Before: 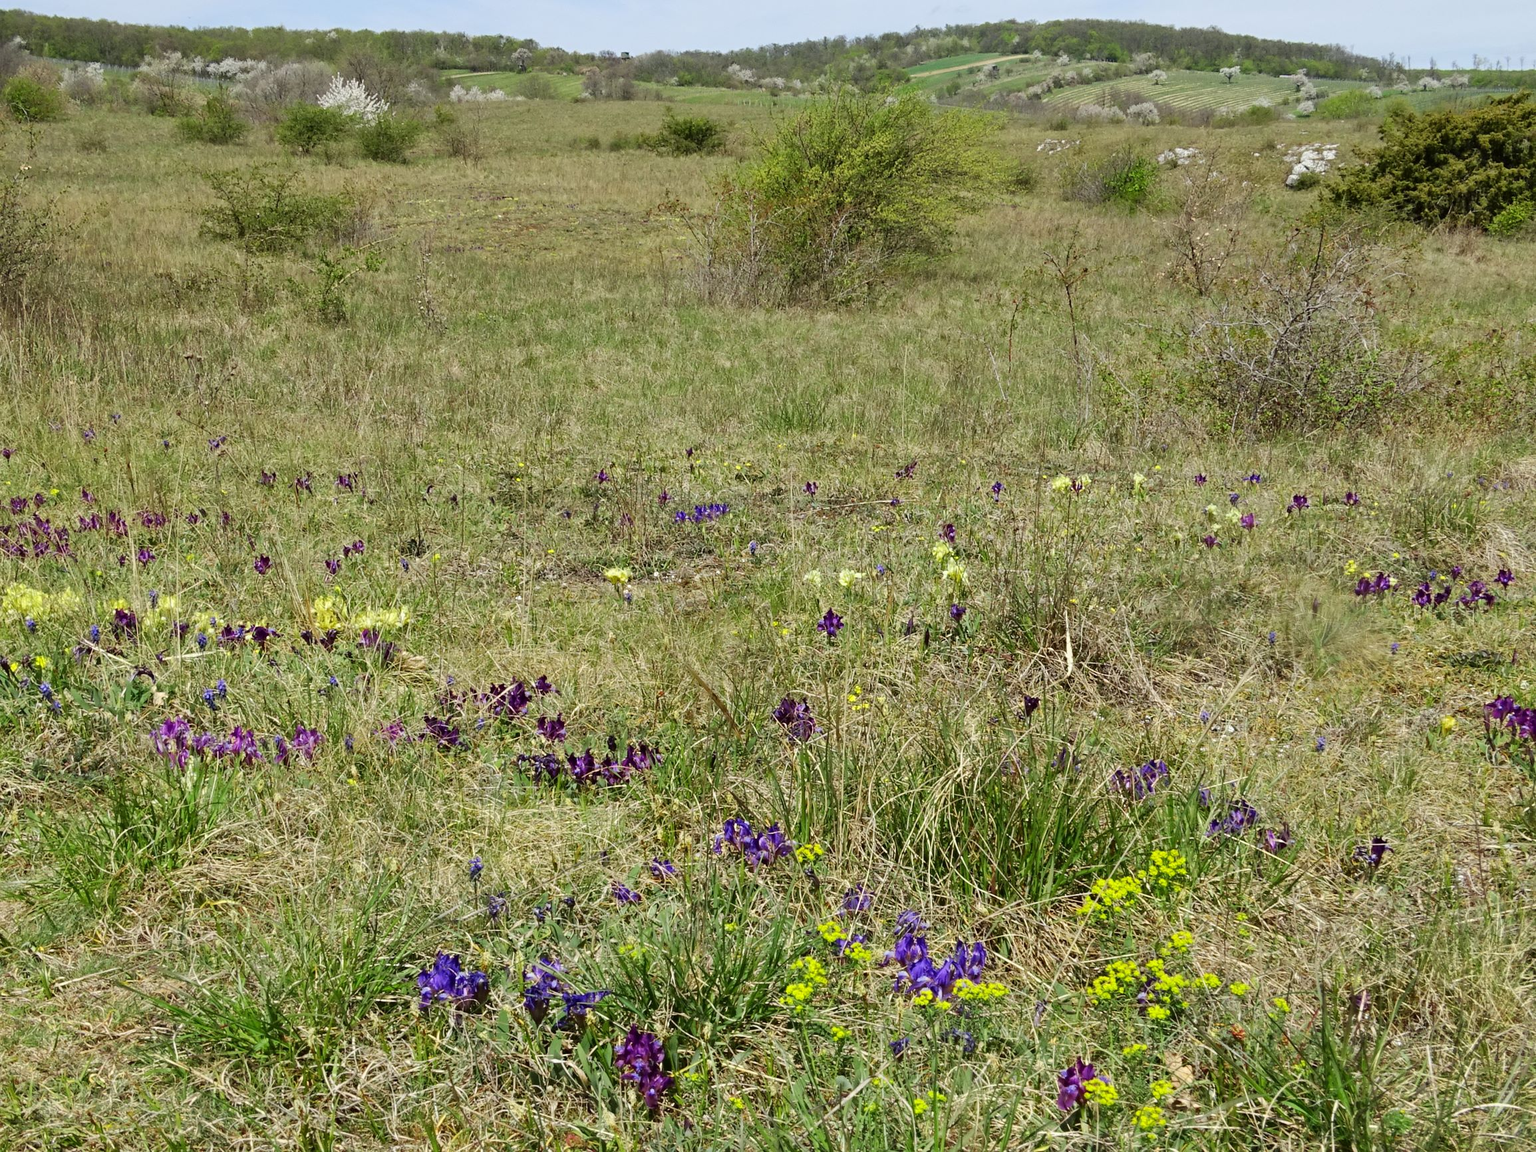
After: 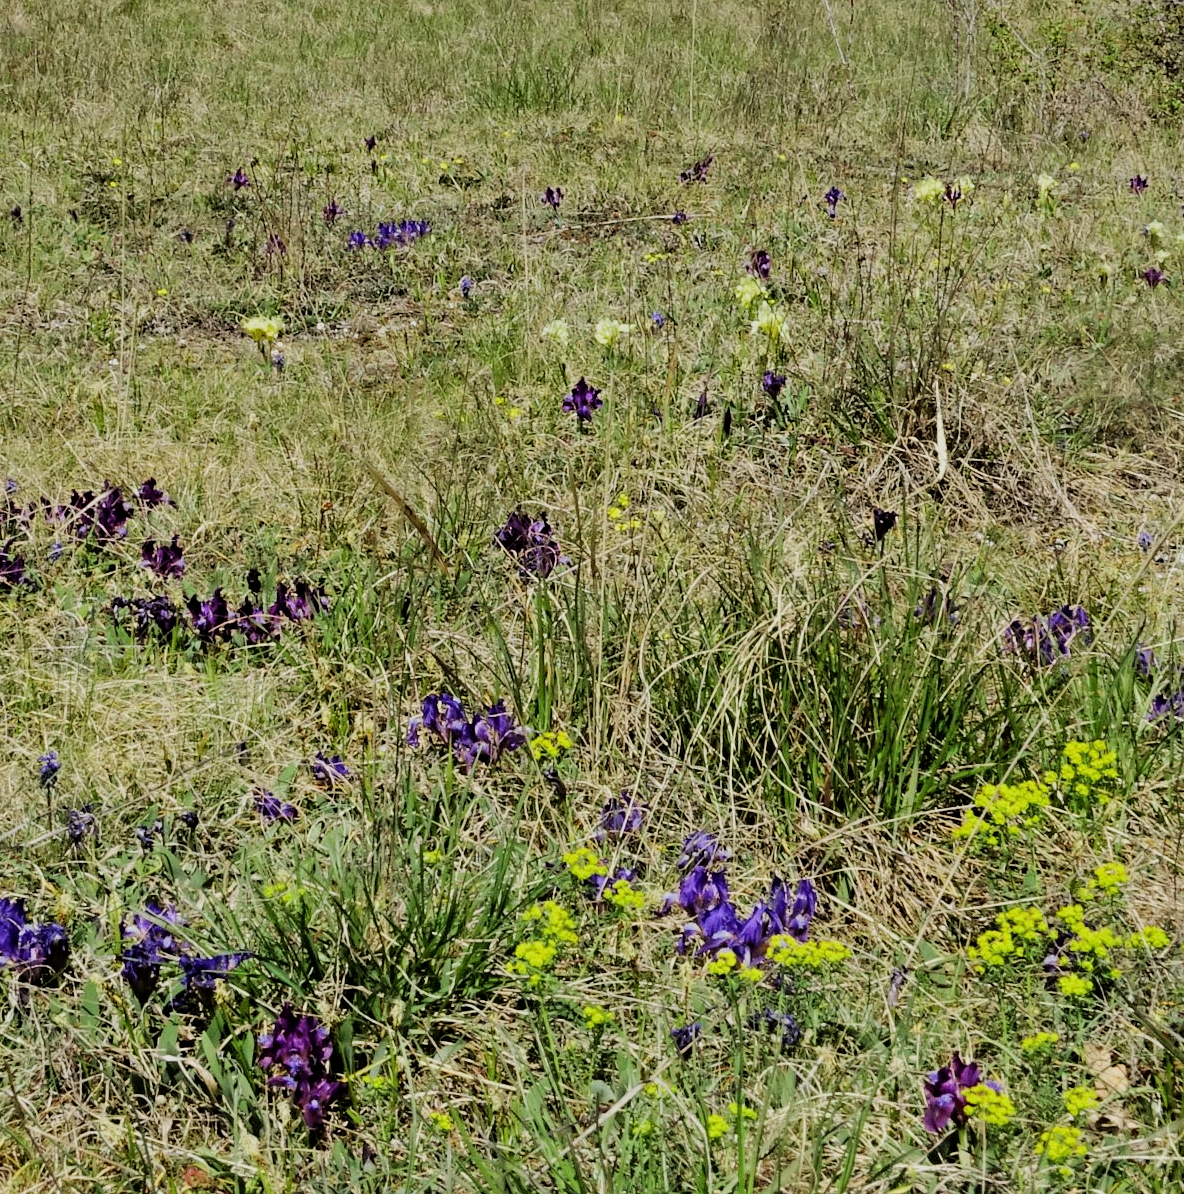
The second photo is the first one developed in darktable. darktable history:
filmic rgb: black relative exposure -5.12 EV, white relative exposure 3.96 EV, hardness 2.89, contrast 1.198, highlights saturation mix -30.84%
shadows and highlights: shadows 20.83, highlights -82.87, soften with gaussian
crop and rotate: left 28.879%, top 31.043%, right 19.805%
